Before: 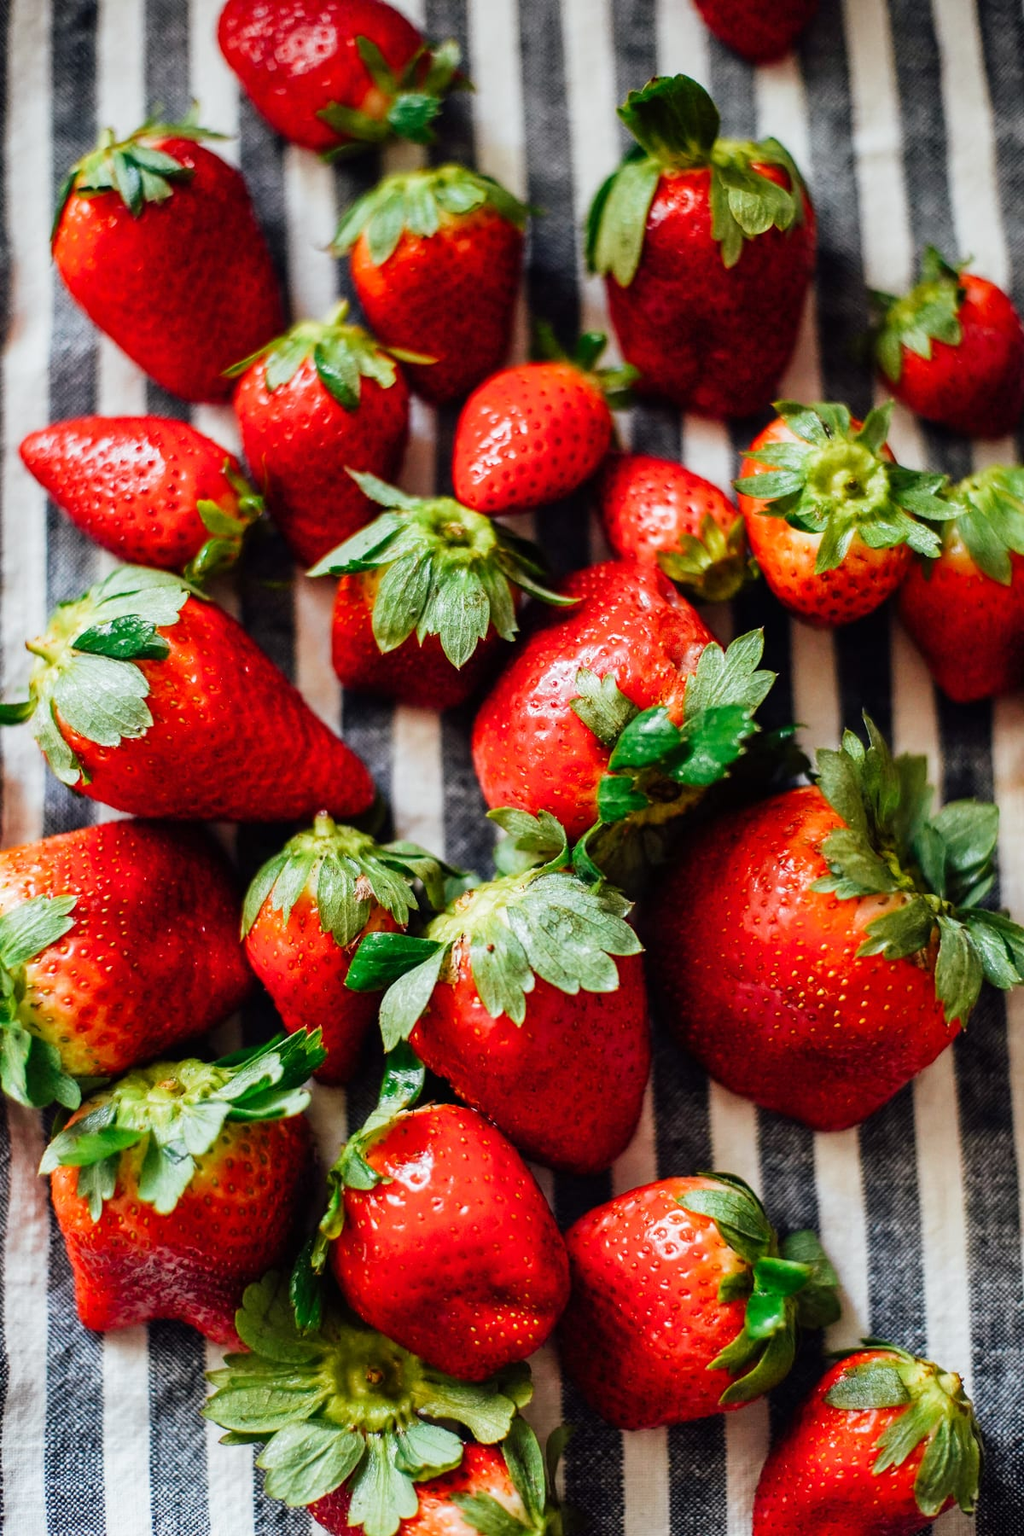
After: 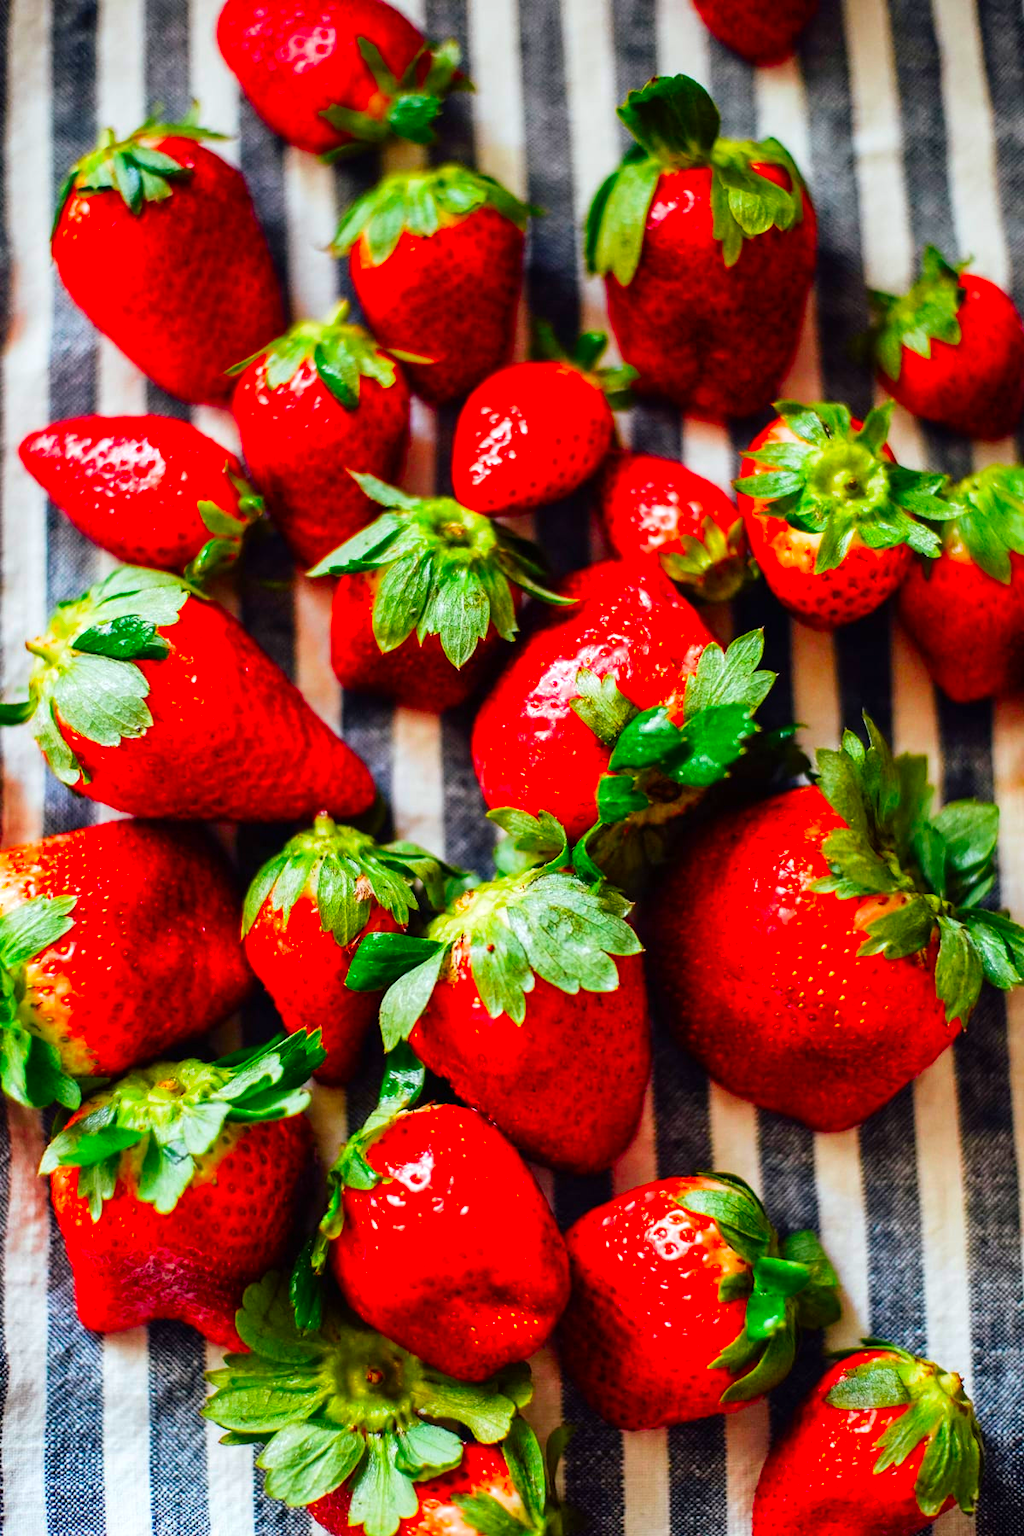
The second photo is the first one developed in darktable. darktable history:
color correction: saturation 1.8
levels: levels [0, 0.48, 0.961]
